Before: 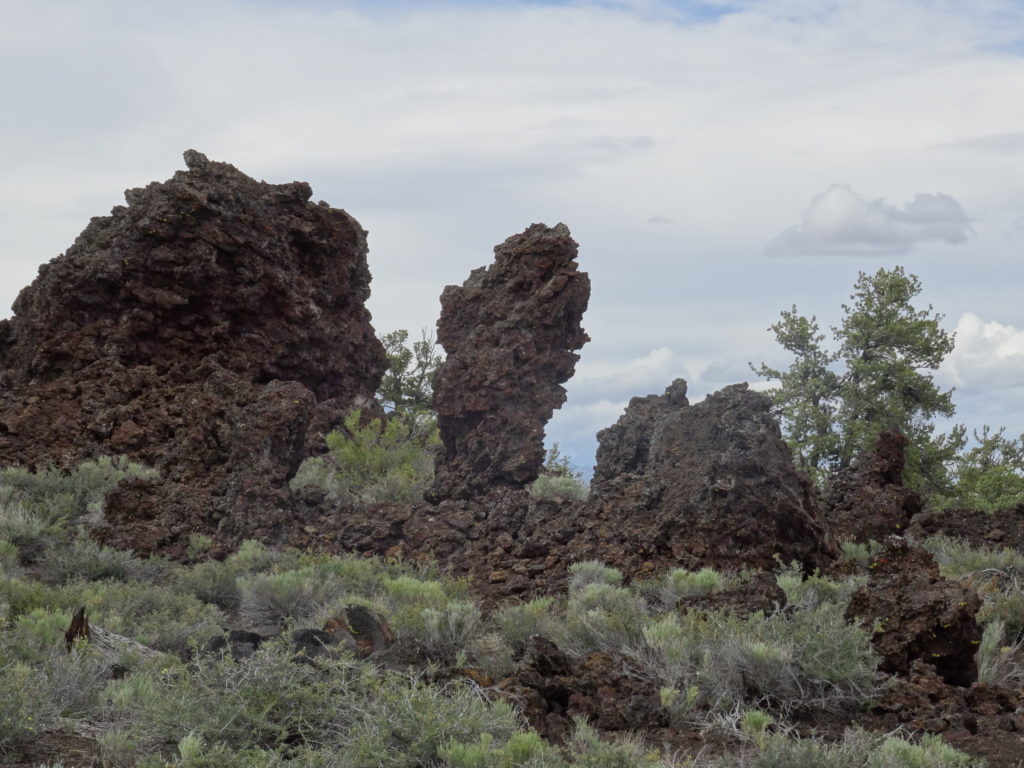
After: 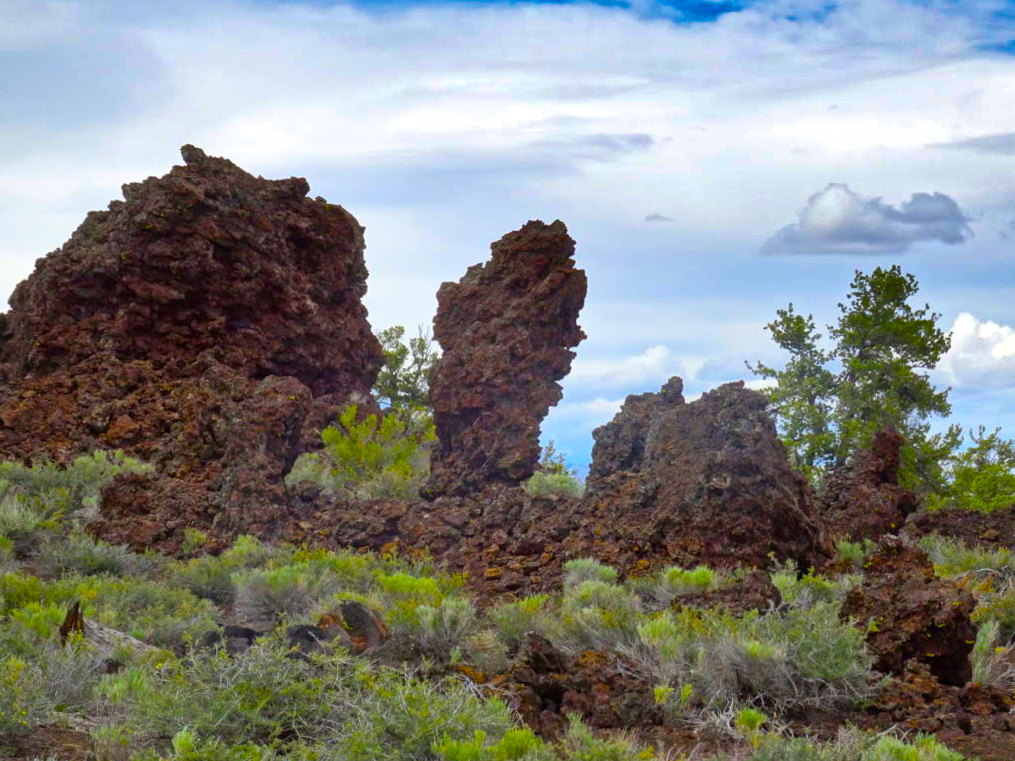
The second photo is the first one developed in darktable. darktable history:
crop and rotate: angle -0.354°
color balance rgb: perceptual saturation grading › global saturation 65.202%, perceptual saturation grading › highlights 50.052%, perceptual saturation grading › shadows 29.753%, perceptual brilliance grading › global brilliance 11.392%, global vibrance 41.587%
tone equalizer: edges refinement/feathering 500, mask exposure compensation -1.57 EV, preserve details no
shadows and highlights: radius 109.2, shadows 40.43, highlights -72.08, low approximation 0.01, soften with gaussian
